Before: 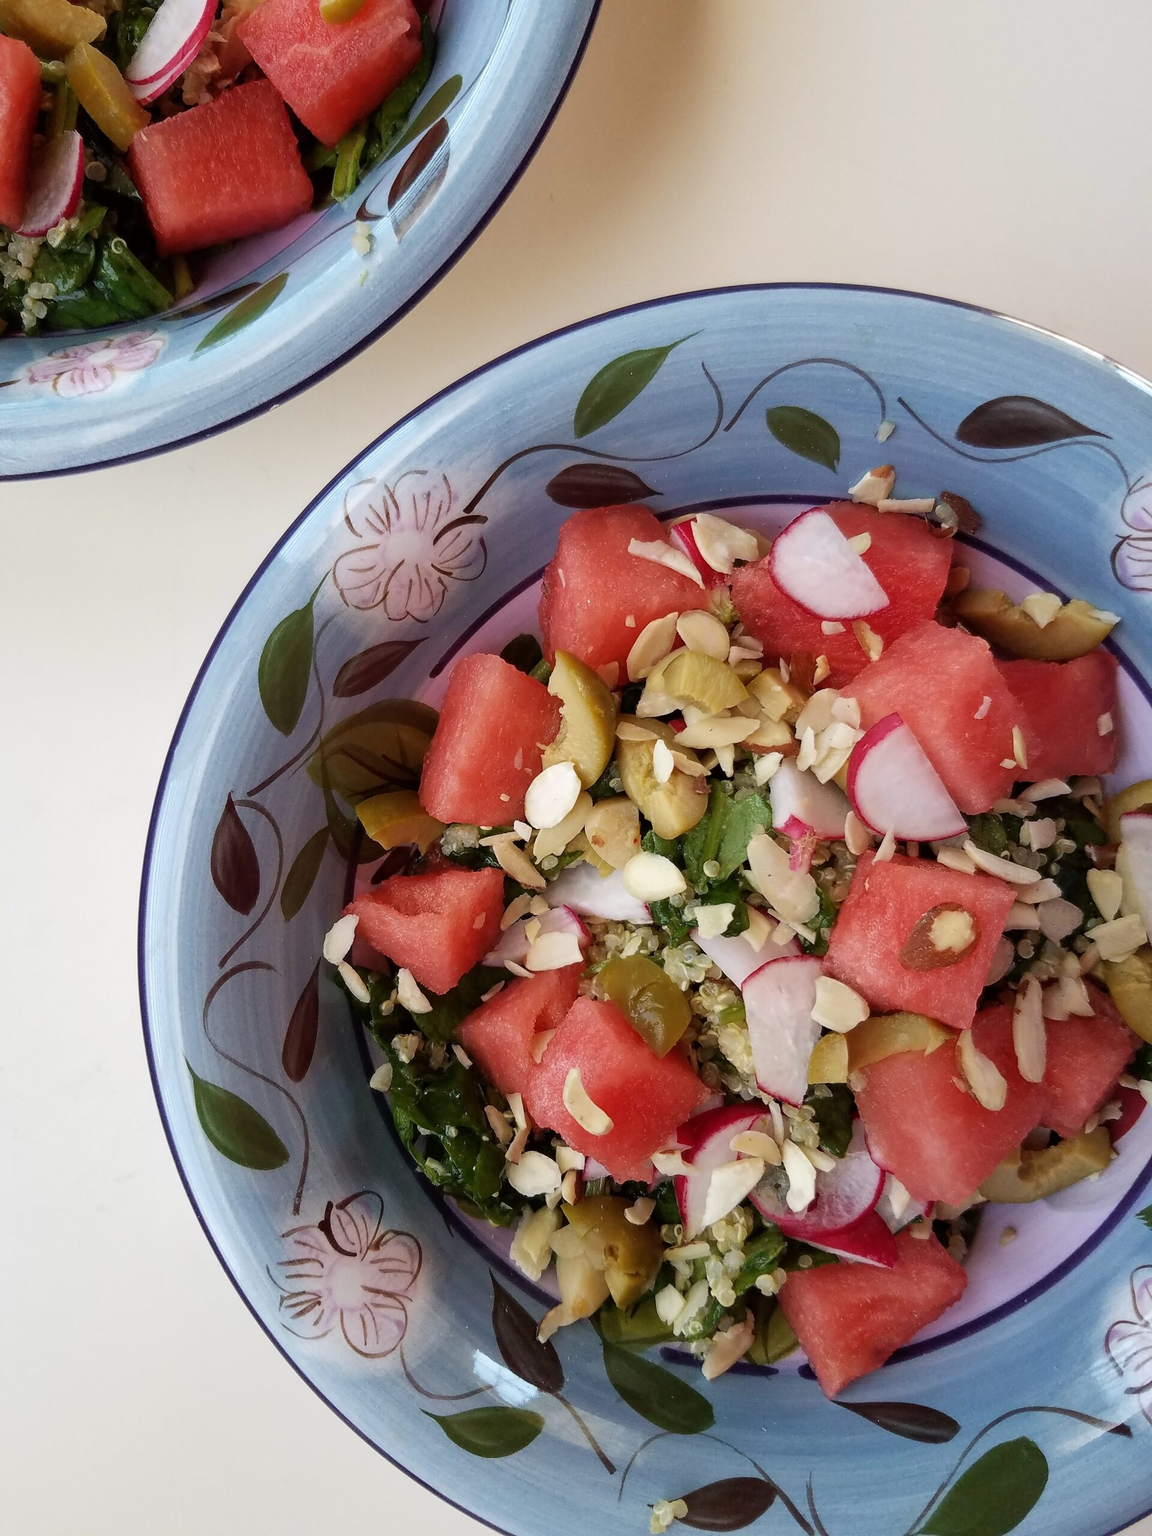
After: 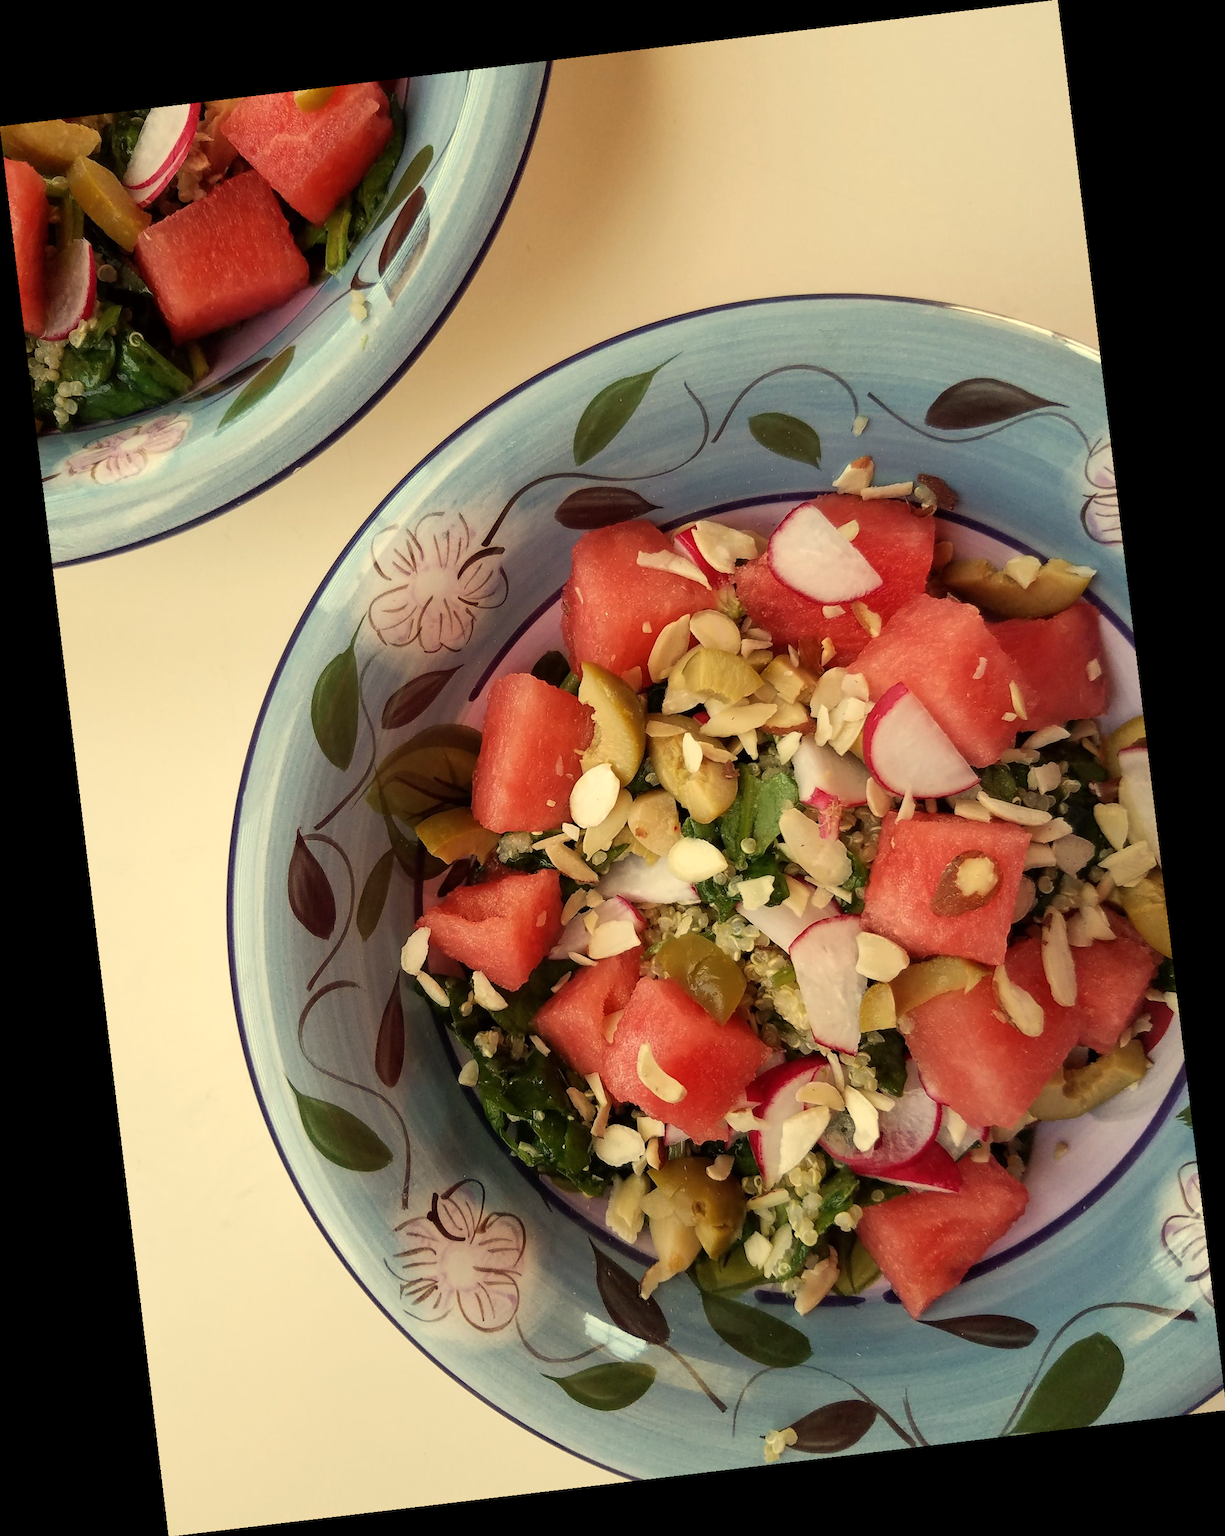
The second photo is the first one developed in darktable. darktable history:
white balance: red 1.08, blue 0.791
rotate and perspective: rotation -6.83°, automatic cropping off
